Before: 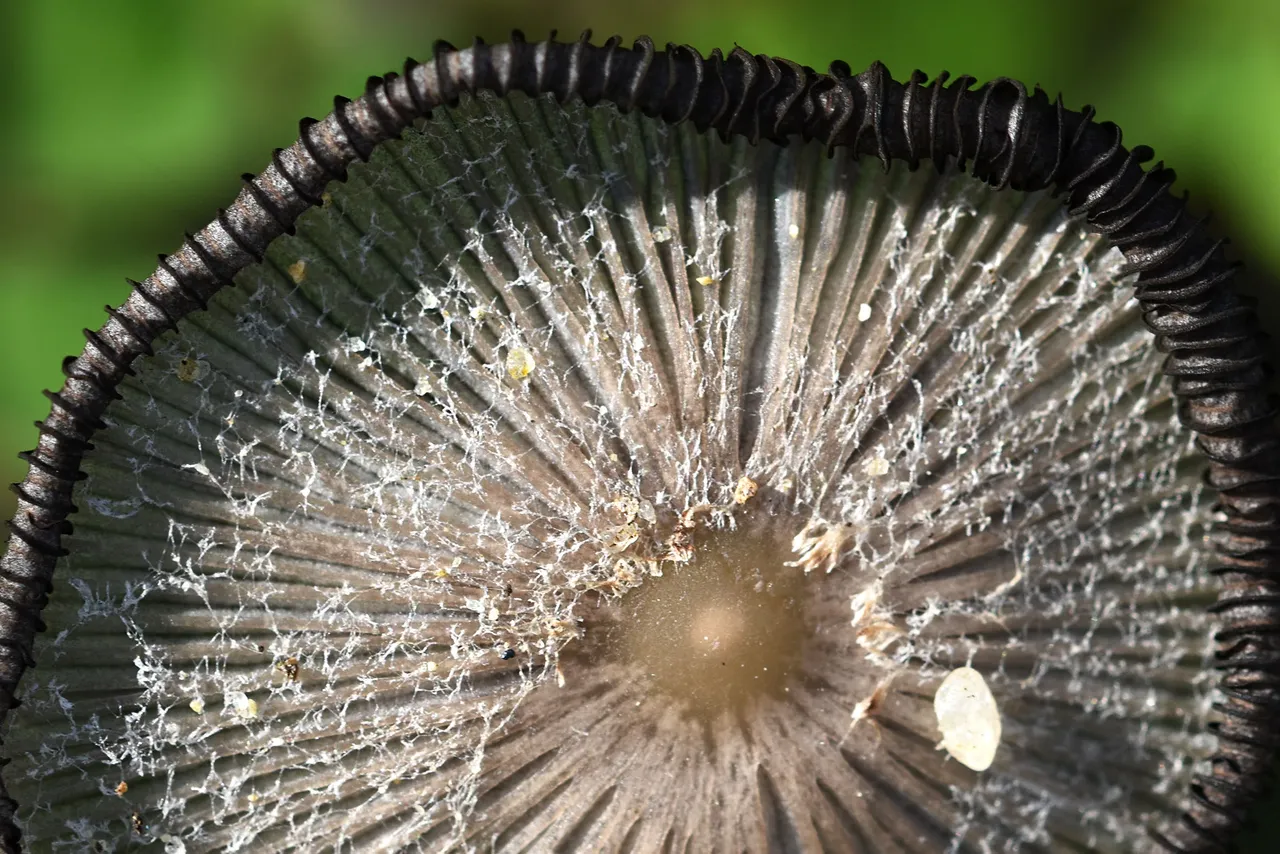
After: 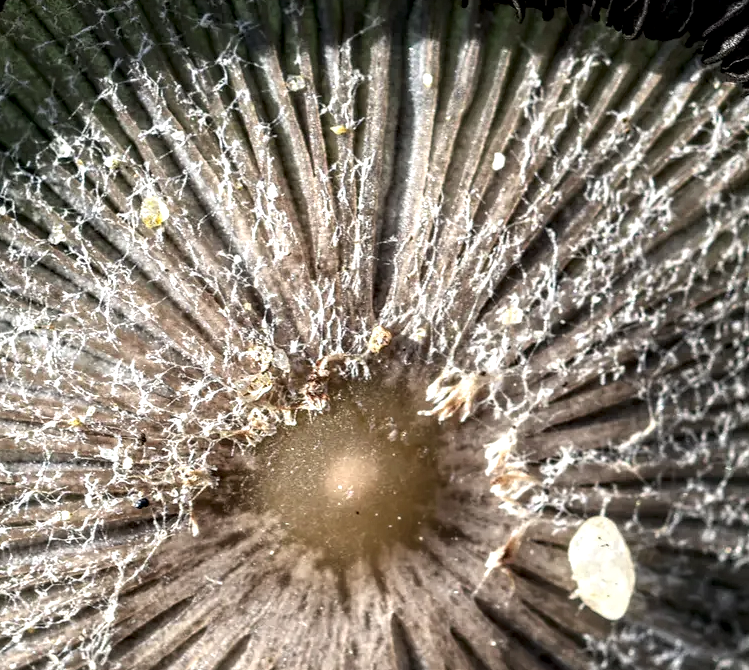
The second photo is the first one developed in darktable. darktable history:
local contrast: highlights 8%, shadows 37%, detail 184%, midtone range 0.466
crop and rotate: left 28.648%, top 17.725%, right 12.813%, bottom 3.733%
